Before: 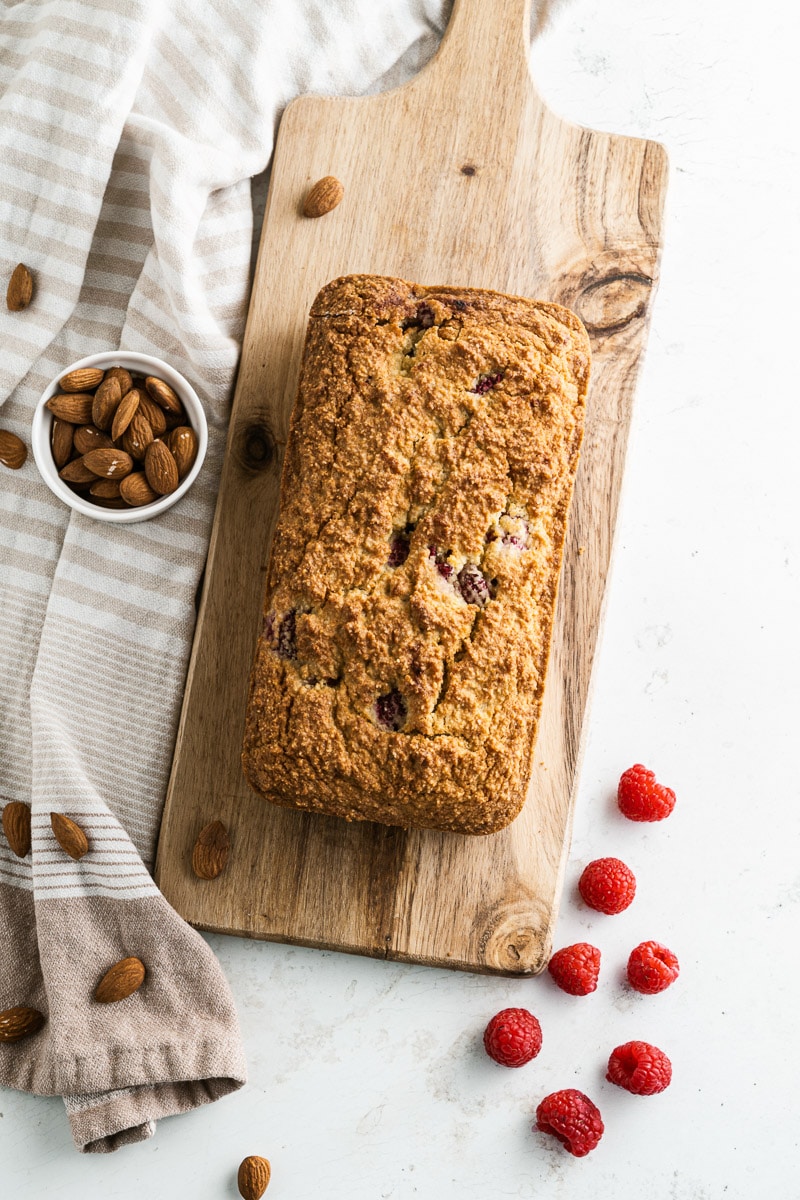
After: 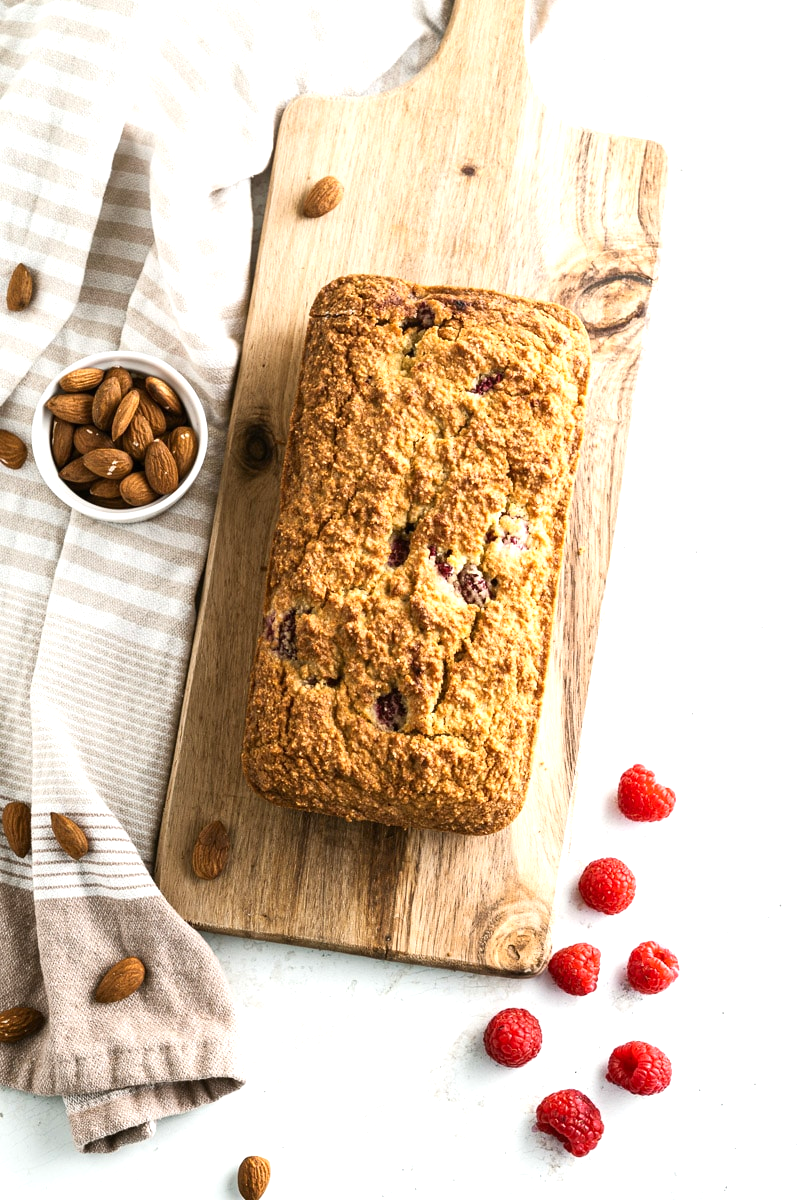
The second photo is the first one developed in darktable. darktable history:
exposure: black level correction 0, exposure 0.589 EV, compensate highlight preservation false
contrast brightness saturation: contrast 0.076, saturation 0.018
